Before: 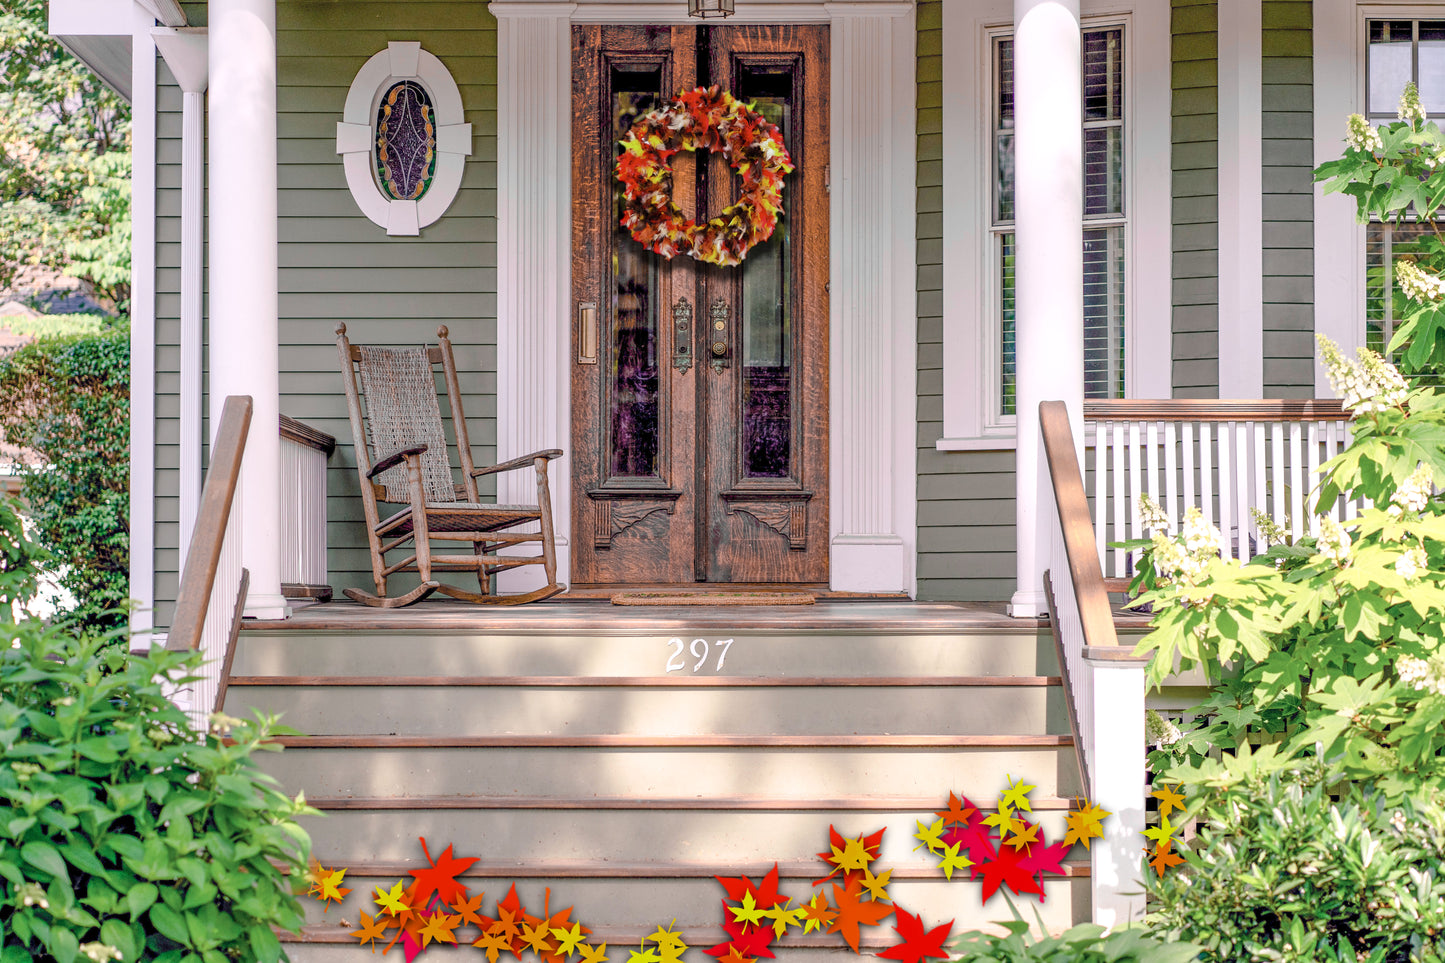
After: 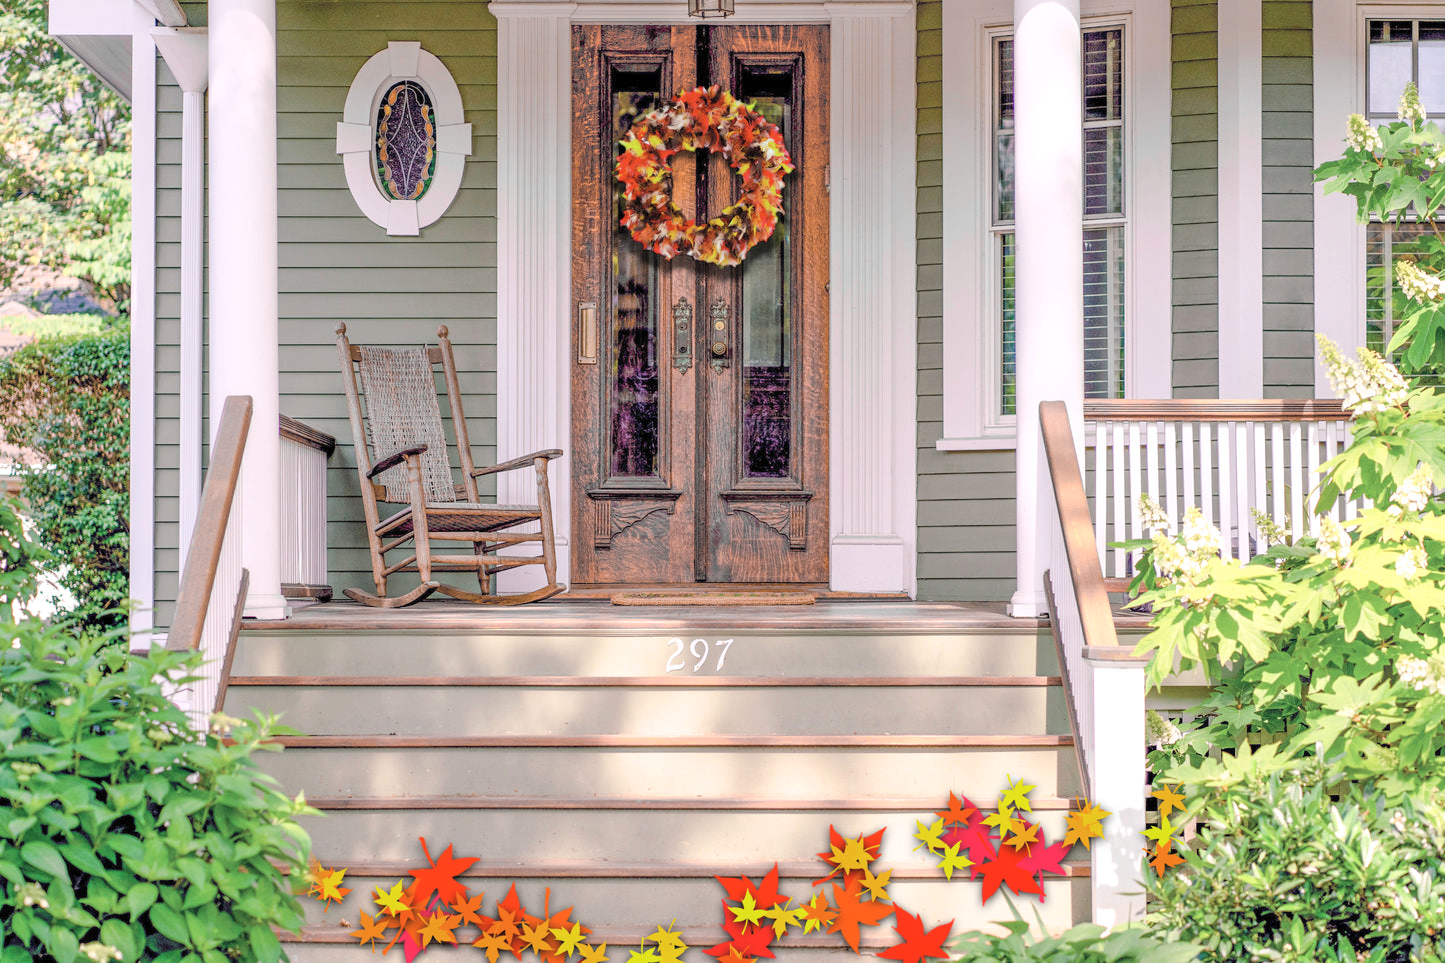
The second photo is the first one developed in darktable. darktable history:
contrast brightness saturation: brightness 0.15
tone equalizer: on, module defaults
